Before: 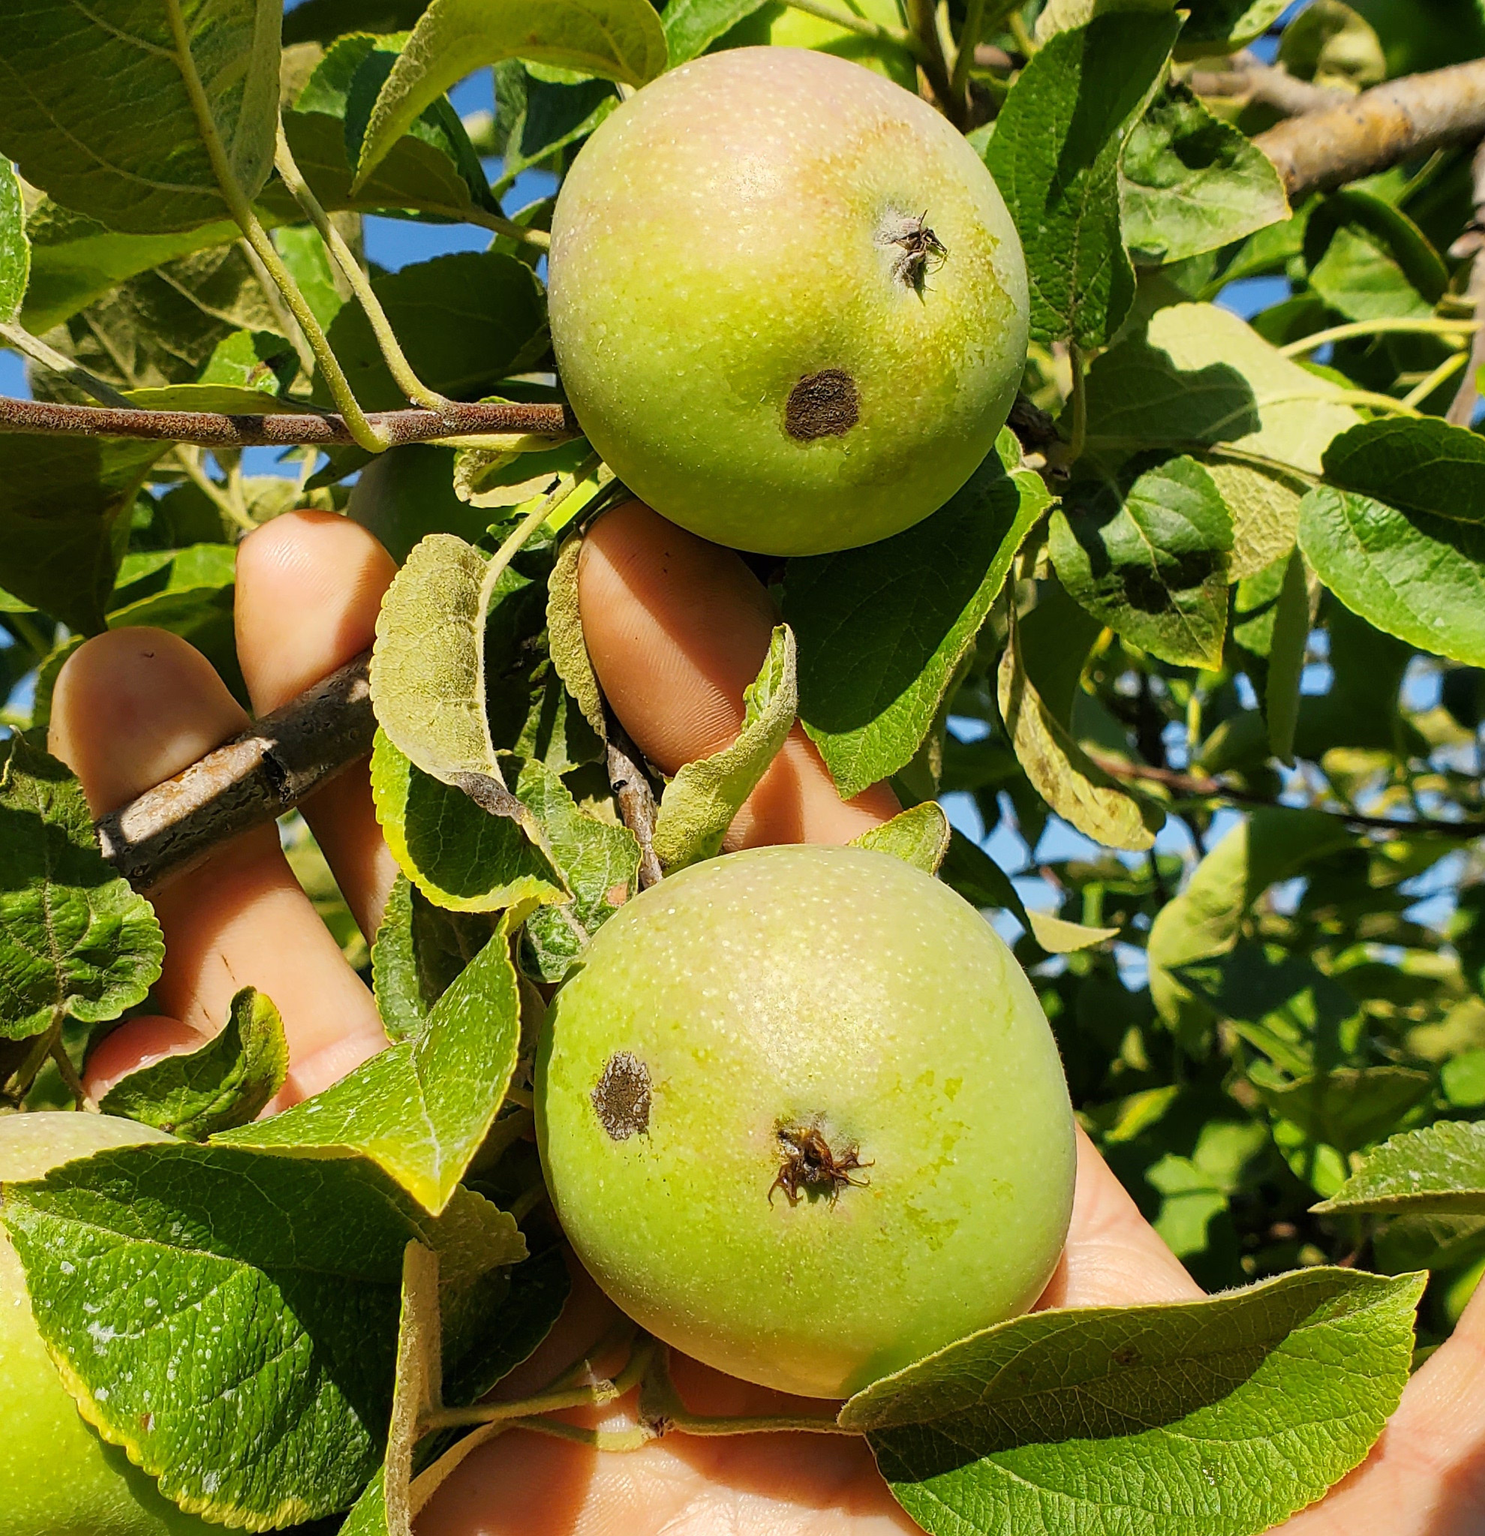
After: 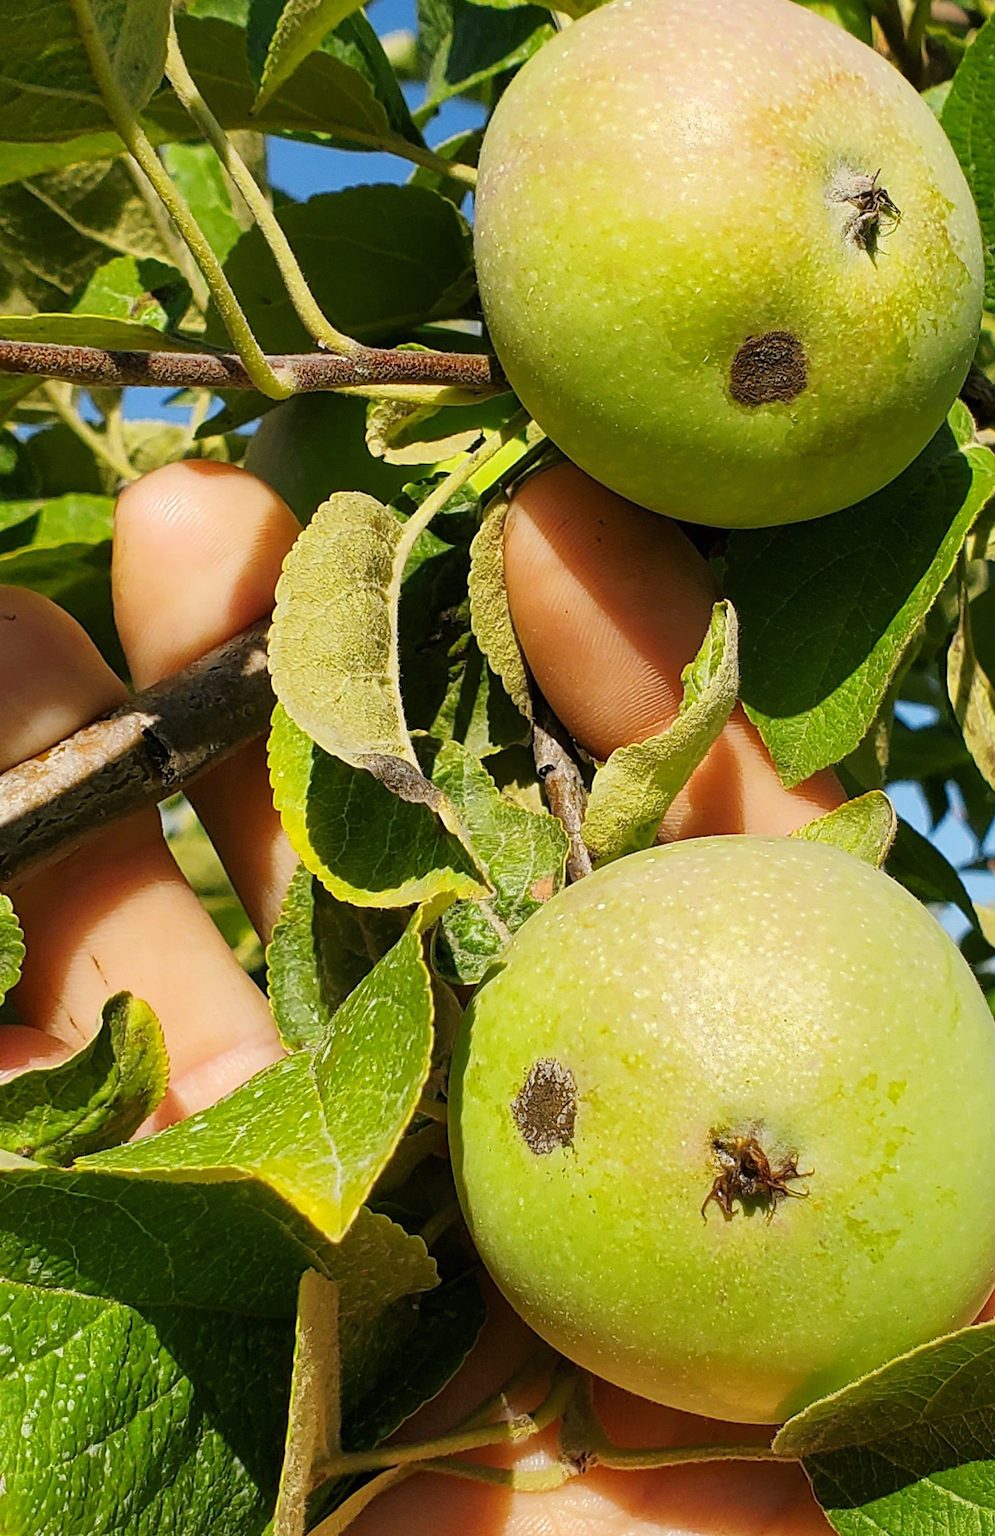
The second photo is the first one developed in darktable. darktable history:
crop: left 10.644%, right 26.528%
rotate and perspective: rotation 0.679°, lens shift (horizontal) 0.136, crop left 0.009, crop right 0.991, crop top 0.078, crop bottom 0.95
